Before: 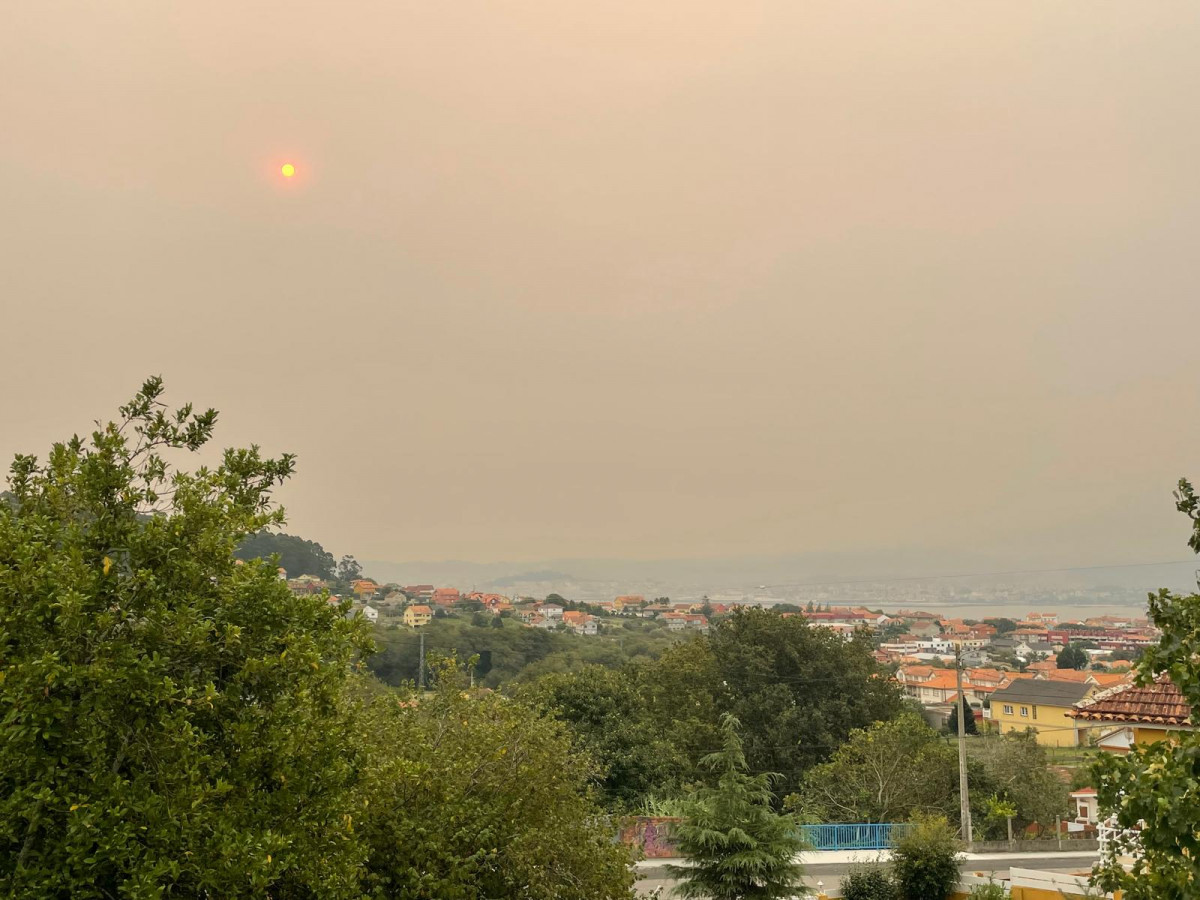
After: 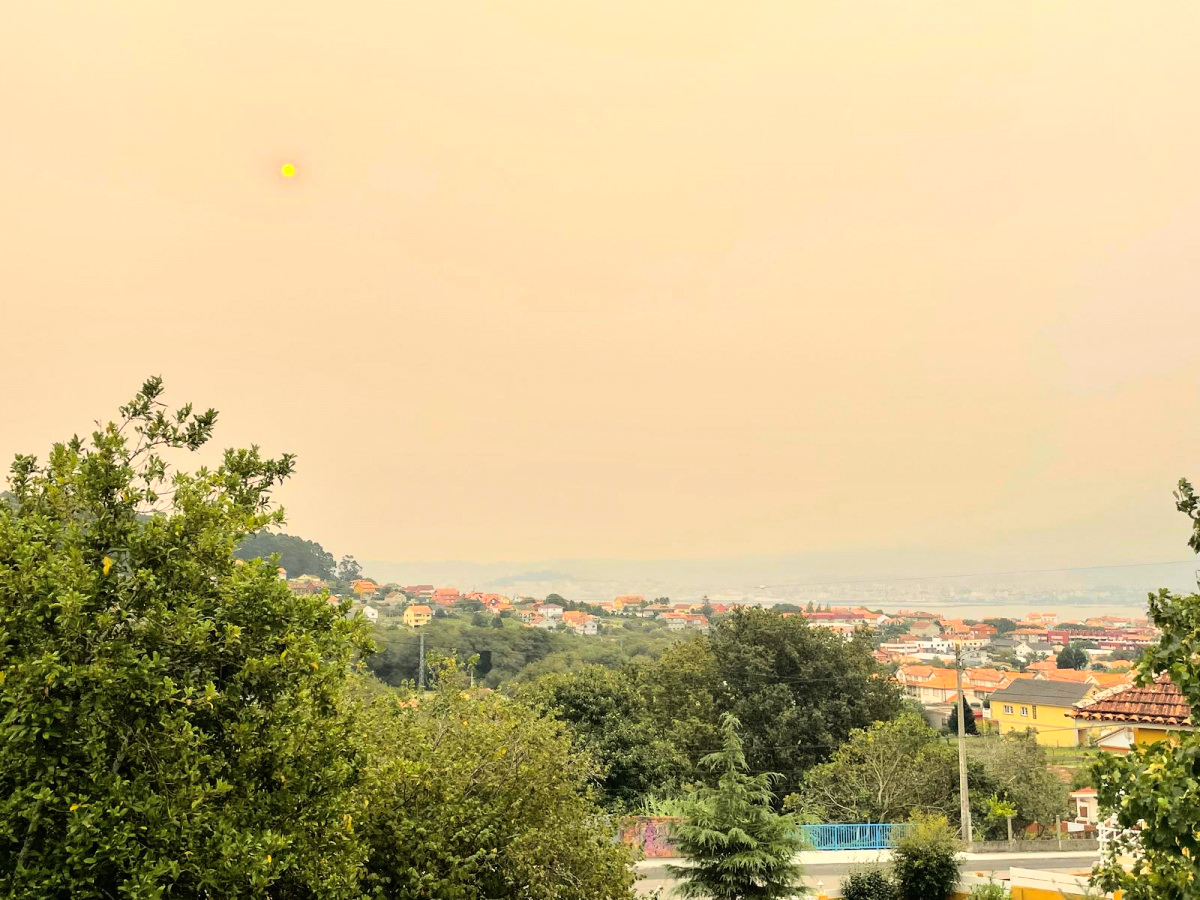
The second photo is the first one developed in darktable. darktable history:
base curve: curves: ch0 [(0, 0) (0, 0) (0.002, 0.001) (0.008, 0.003) (0.019, 0.011) (0.037, 0.037) (0.064, 0.11) (0.102, 0.232) (0.152, 0.379) (0.216, 0.524) (0.296, 0.665) (0.394, 0.789) (0.512, 0.881) (0.651, 0.945) (0.813, 0.986) (1, 1)]
shadows and highlights: on, module defaults
